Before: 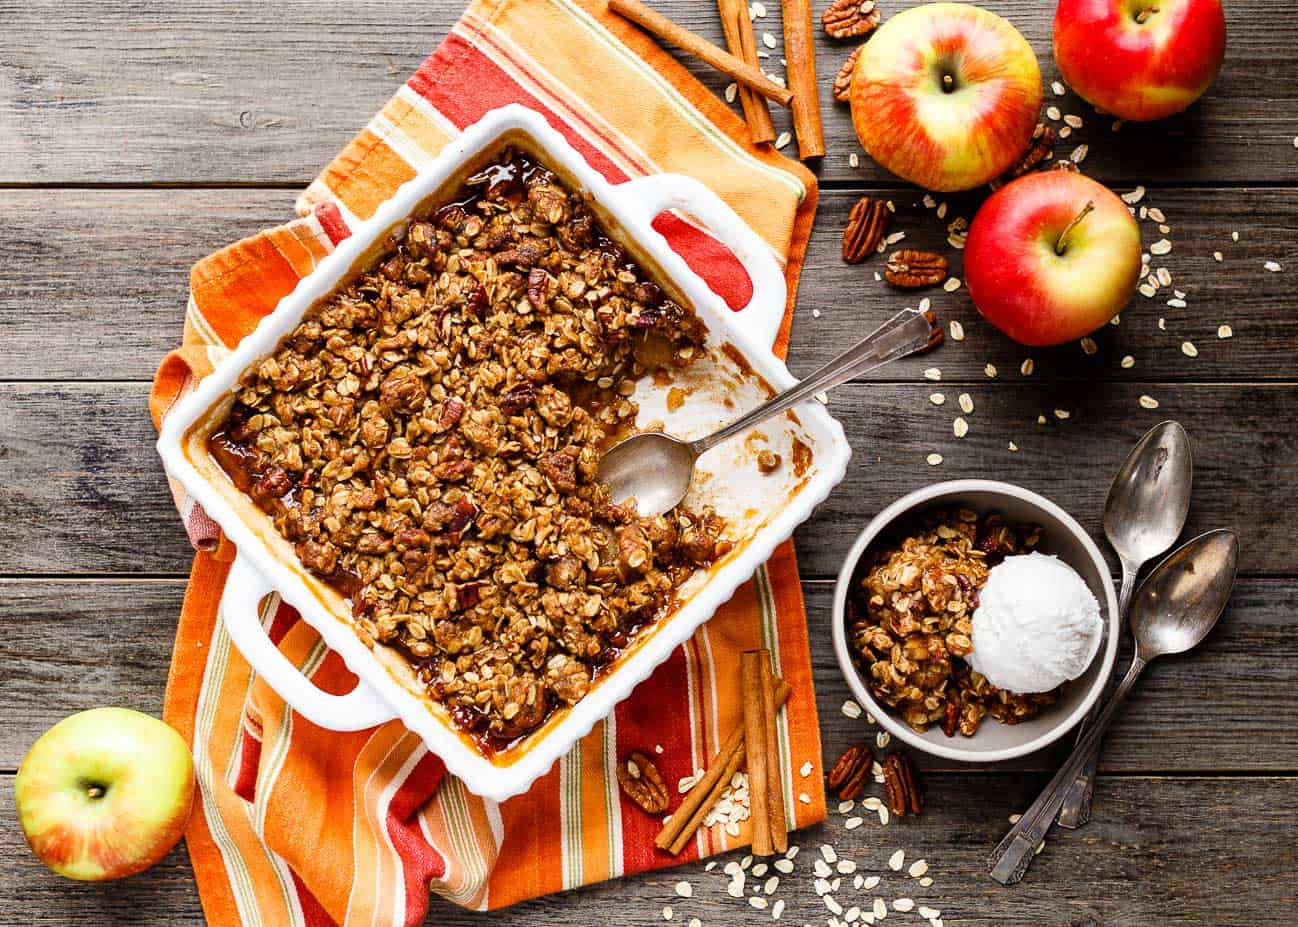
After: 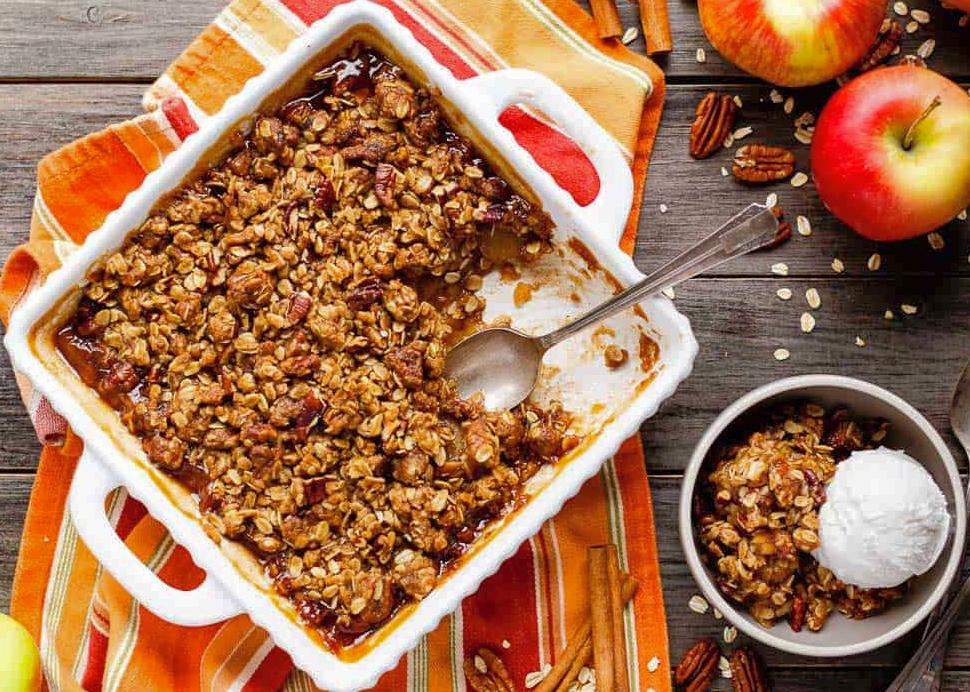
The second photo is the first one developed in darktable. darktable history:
shadows and highlights: on, module defaults
crop and rotate: left 11.831%, top 11.346%, right 13.429%, bottom 13.899%
